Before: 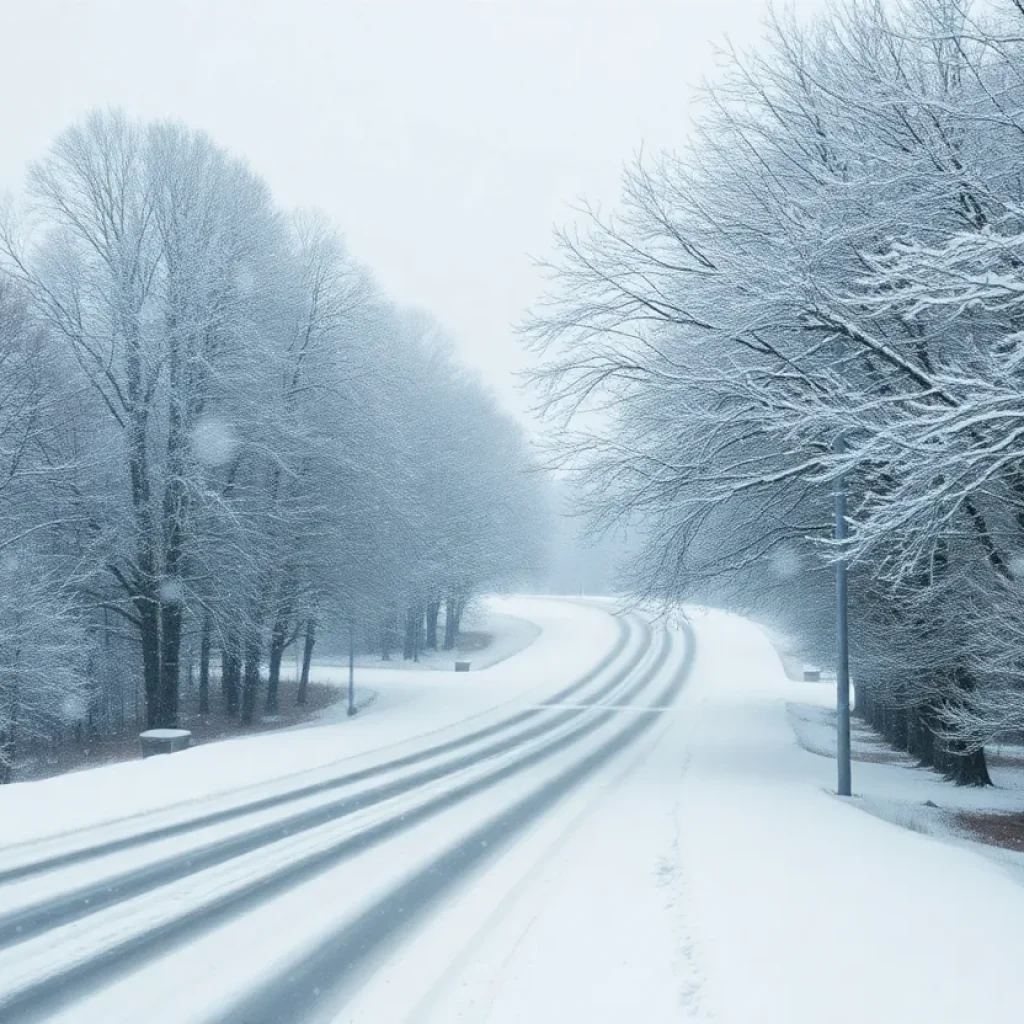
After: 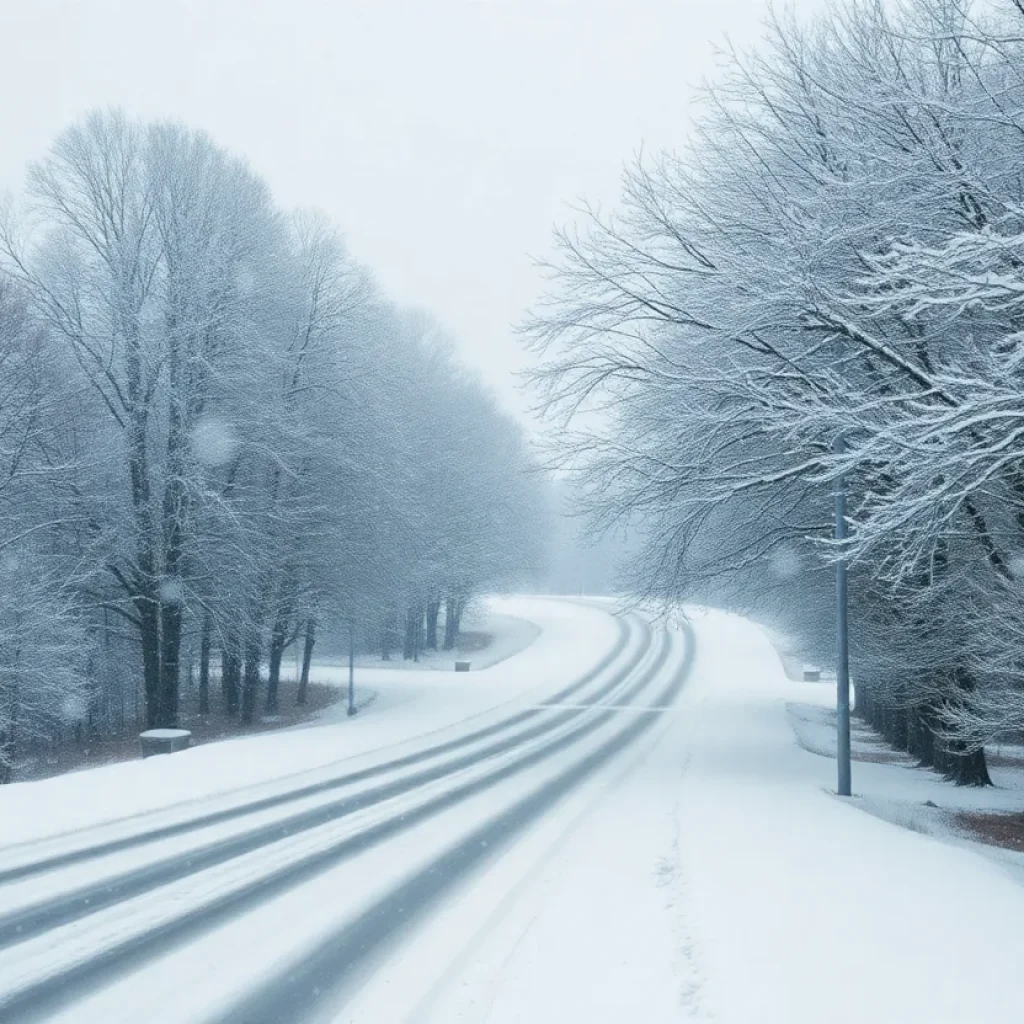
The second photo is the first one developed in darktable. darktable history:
color zones: curves: ch0 [(0, 0.465) (0.092, 0.596) (0.289, 0.464) (0.429, 0.453) (0.571, 0.464) (0.714, 0.455) (0.857, 0.462) (1, 0.465)]
